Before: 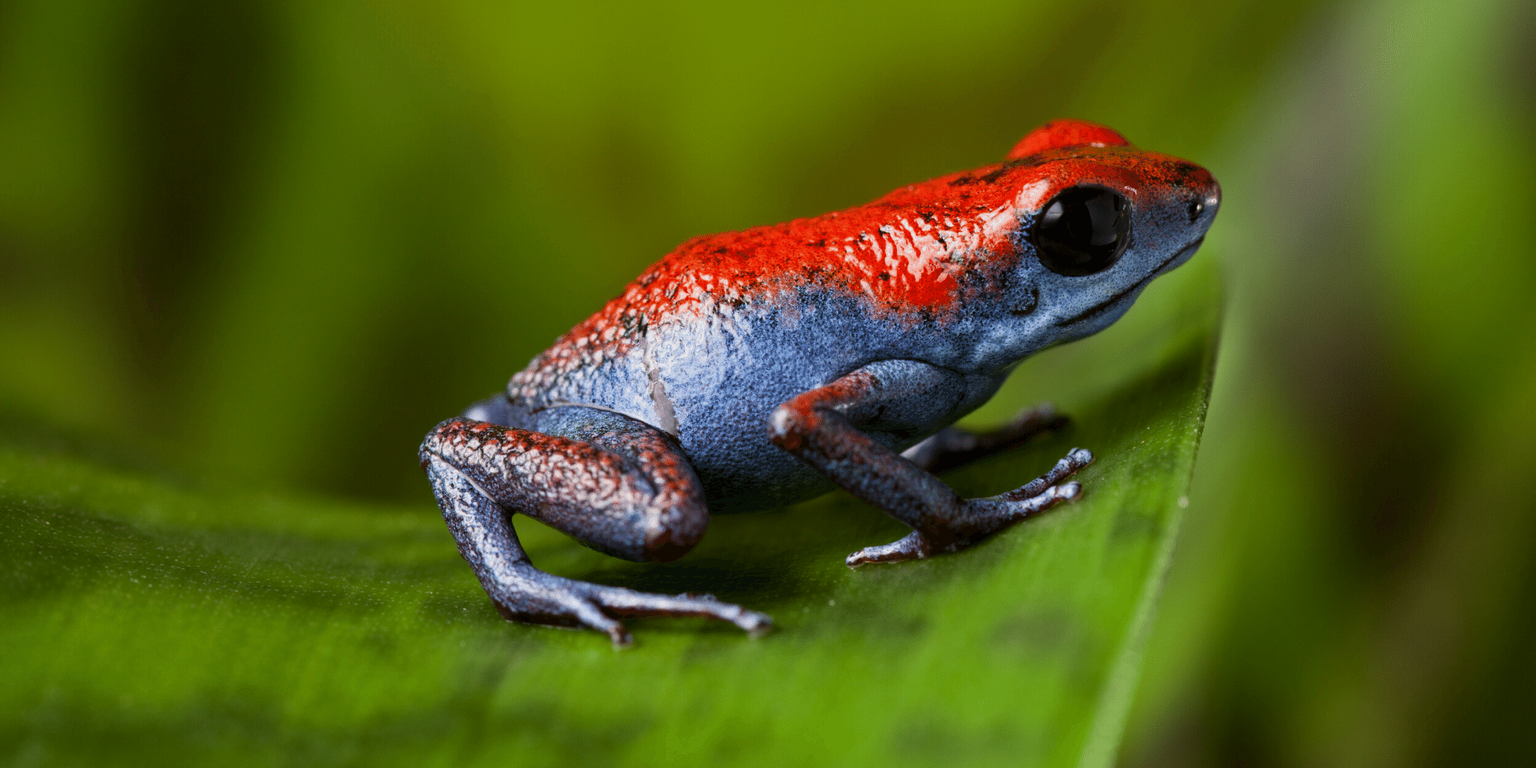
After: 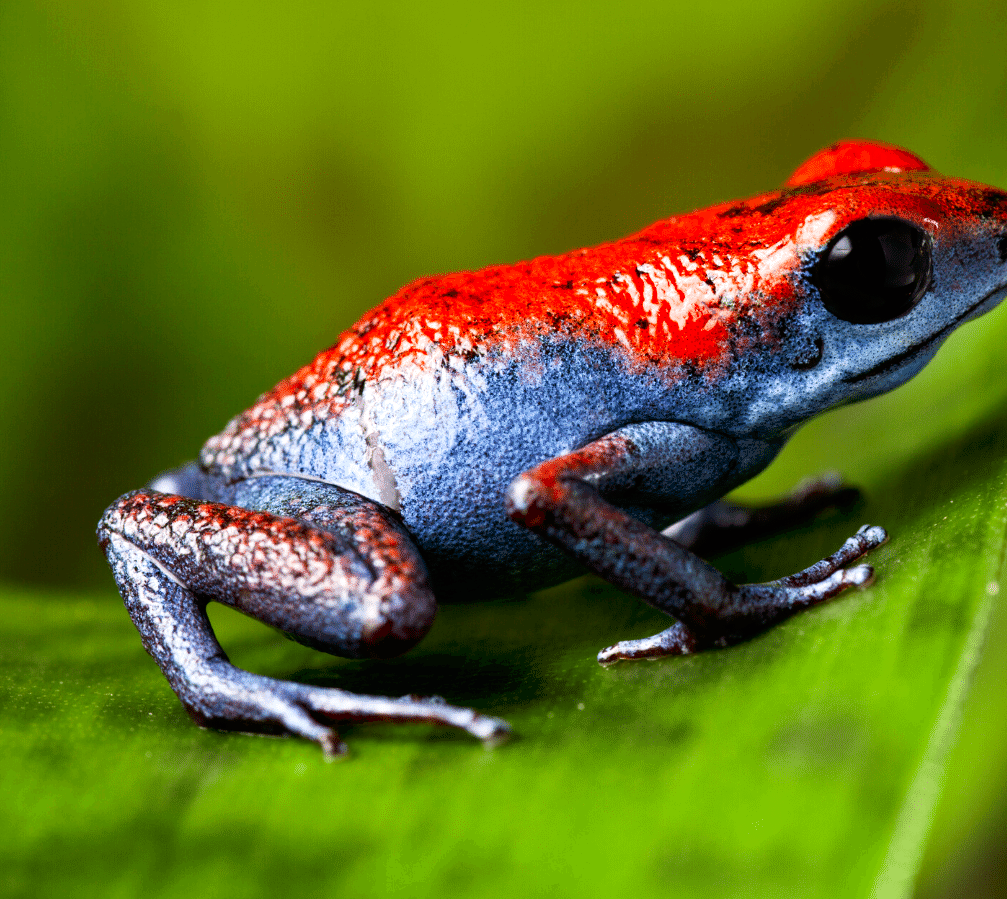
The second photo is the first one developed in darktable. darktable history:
crop: left 21.91%, right 22.139%, bottom 0.013%
tone curve: curves: ch0 [(0, 0) (0.118, 0.034) (0.182, 0.124) (0.265, 0.214) (0.504, 0.508) (0.783, 0.825) (1, 1)], preserve colors none
exposure: black level correction 0, exposure 0.499 EV, compensate exposure bias true, compensate highlight preservation false
